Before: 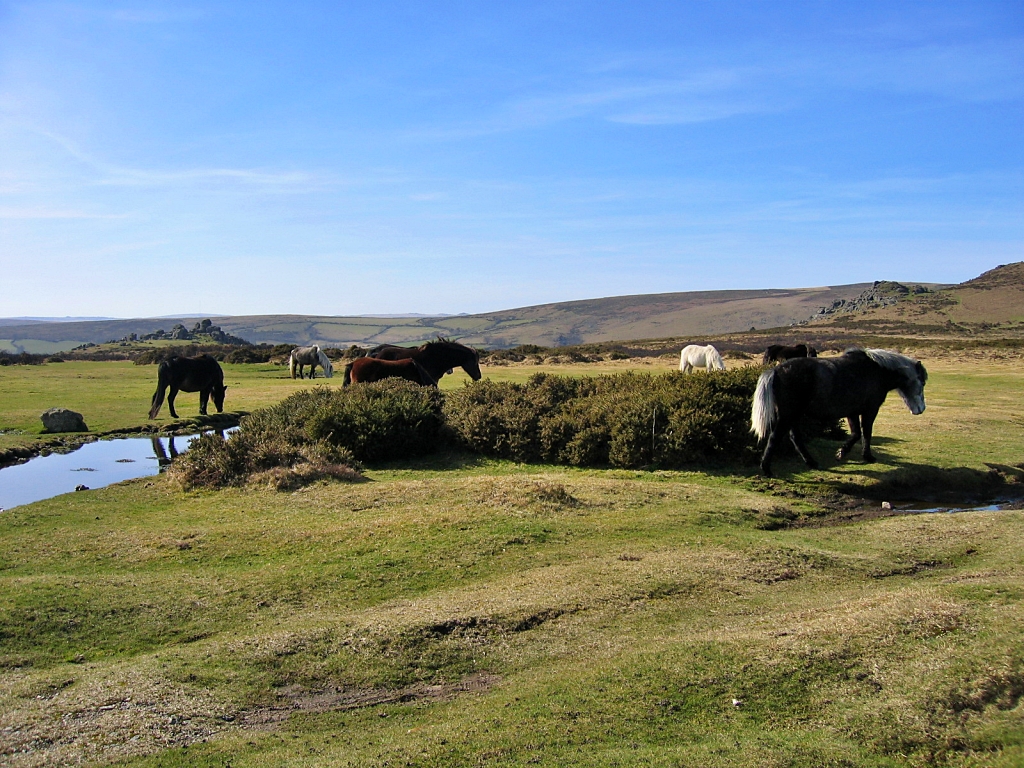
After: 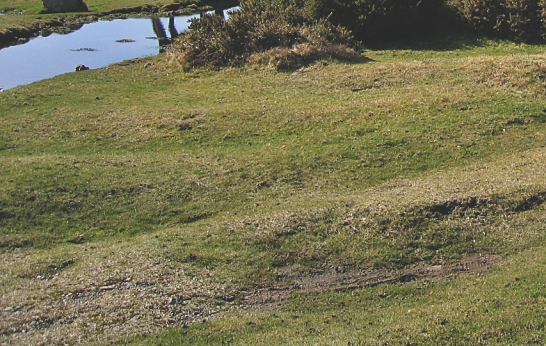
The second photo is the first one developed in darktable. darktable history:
contrast brightness saturation: saturation -0.04
crop and rotate: top 54.778%, right 46.61%, bottom 0.159%
exposure: black level correction -0.025, exposure -0.117 EV, compensate highlight preservation false
